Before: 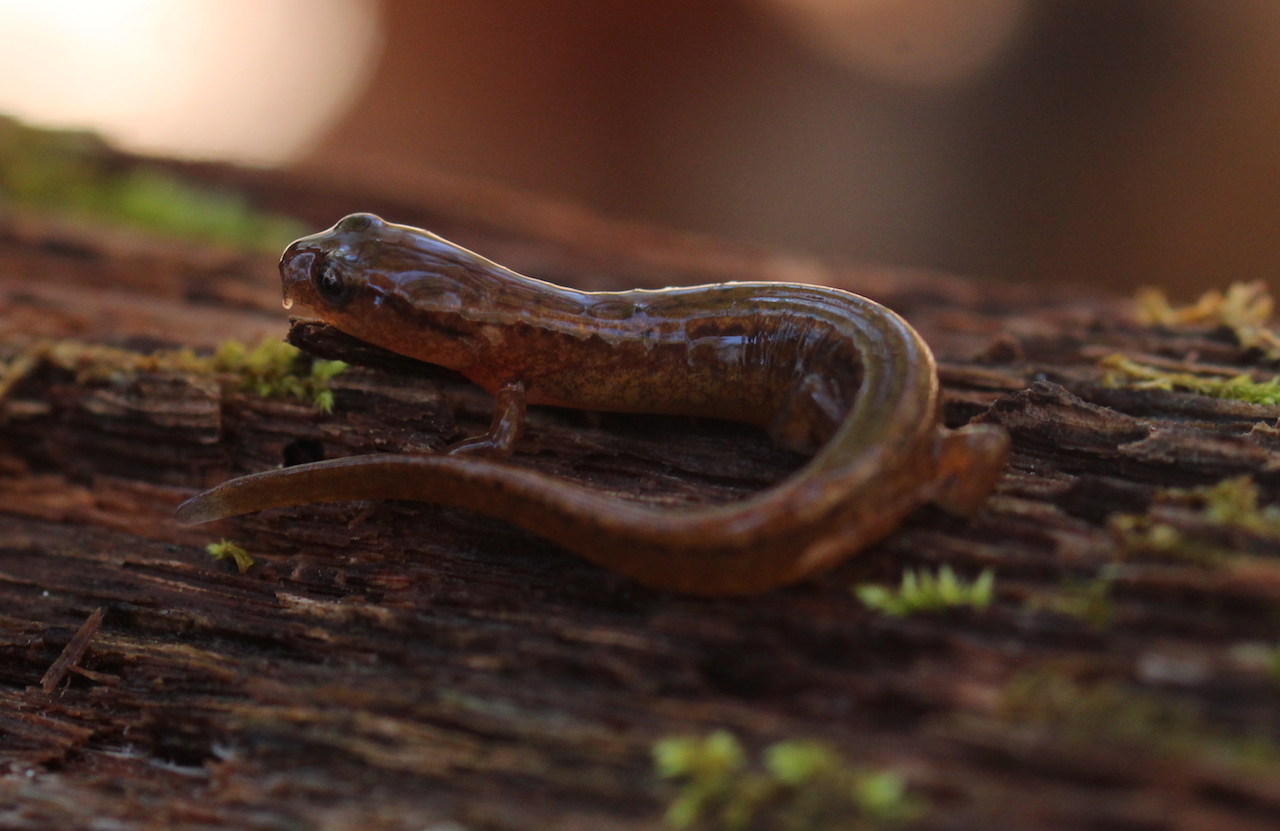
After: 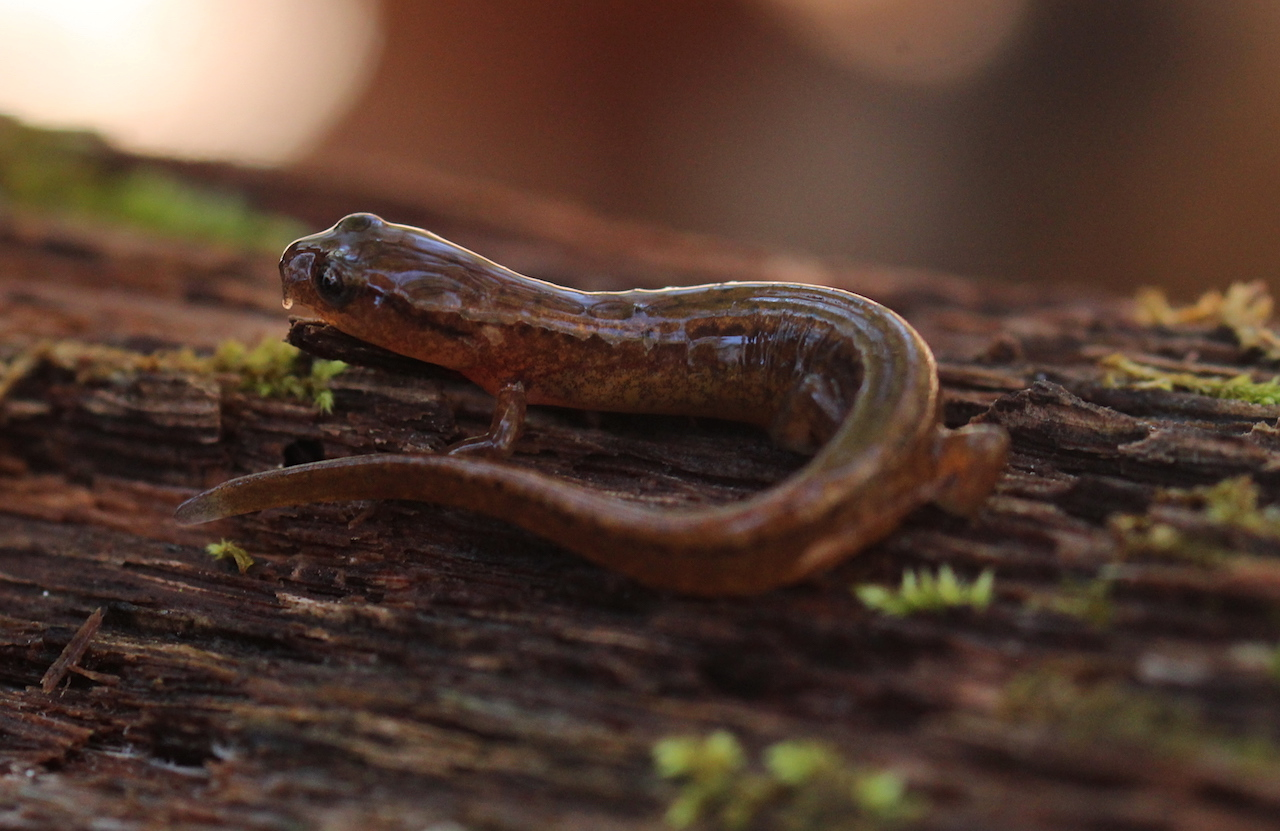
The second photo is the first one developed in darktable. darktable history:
sharpen: amount 0.21
shadows and highlights: radius 127.16, shadows 30.49, highlights -30.72, low approximation 0.01, soften with gaussian
